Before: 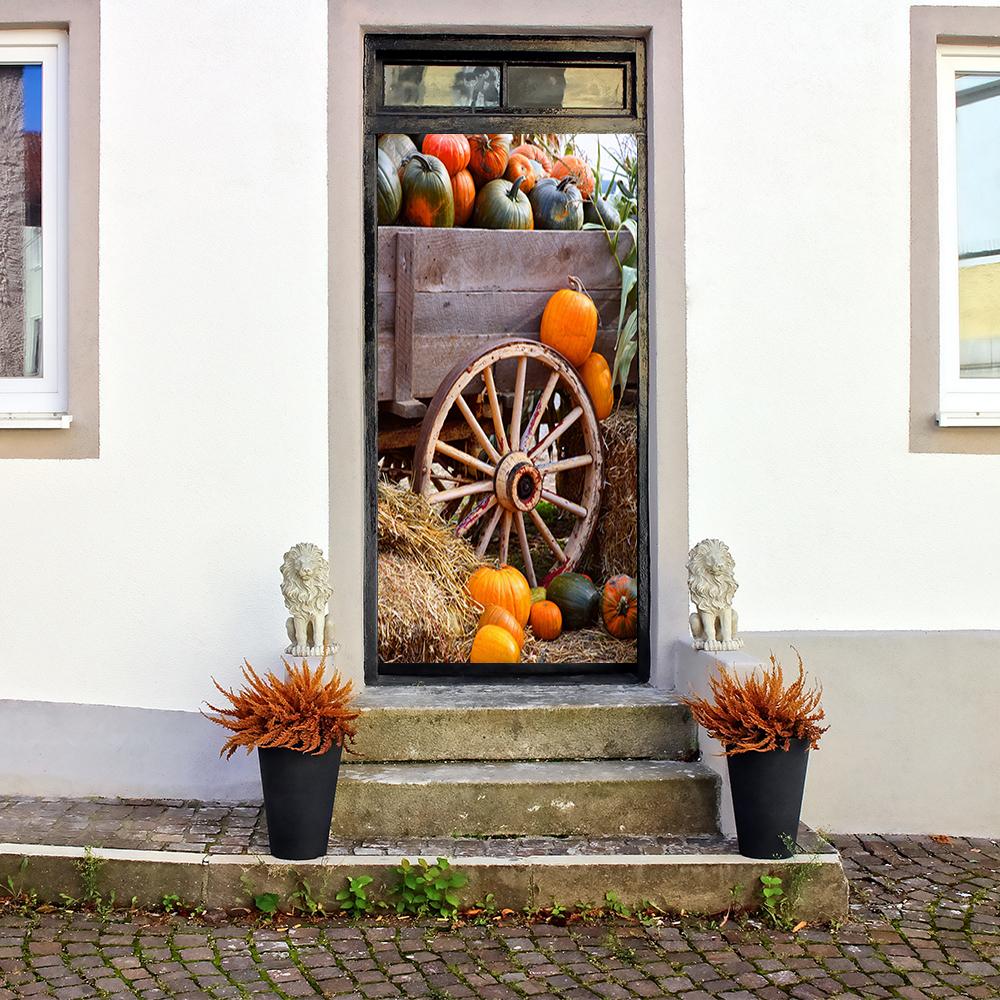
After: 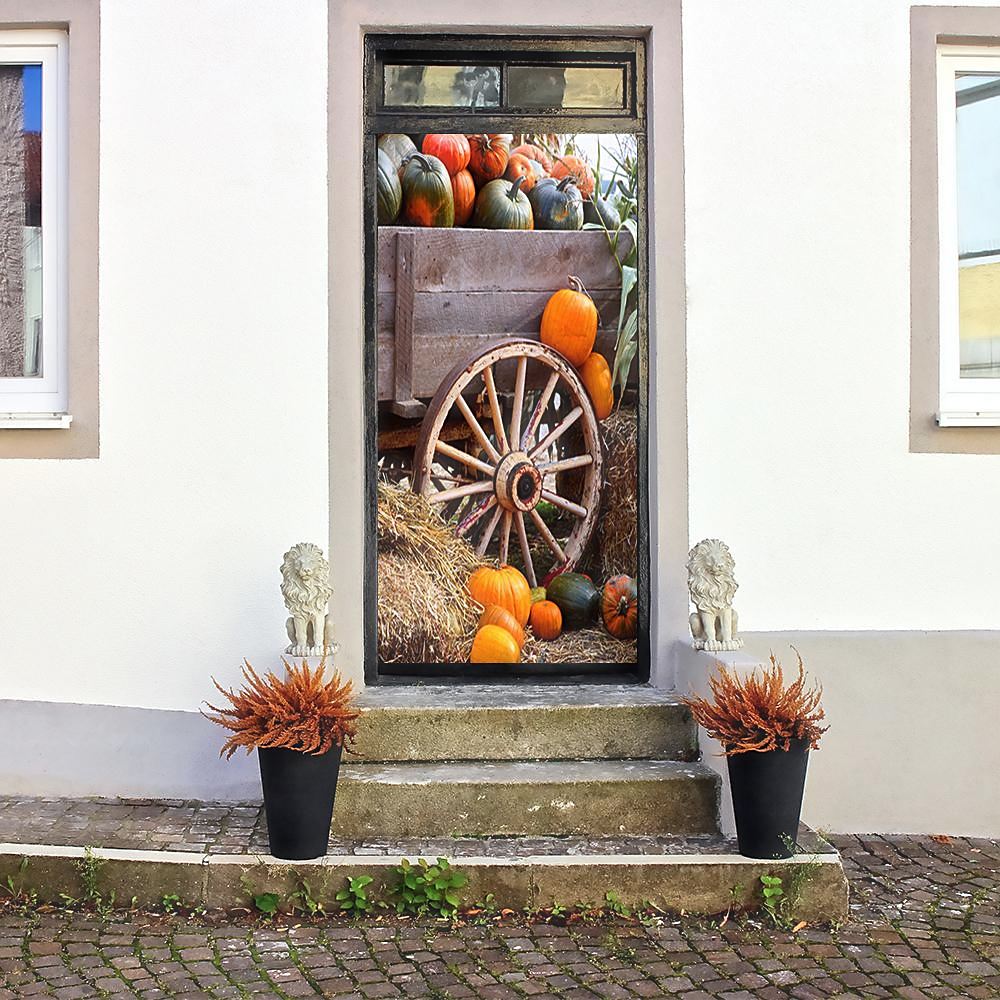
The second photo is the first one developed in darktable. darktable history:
haze removal: strength -0.1, adaptive false
sharpen: radius 1.864, amount 0.398, threshold 1.271
